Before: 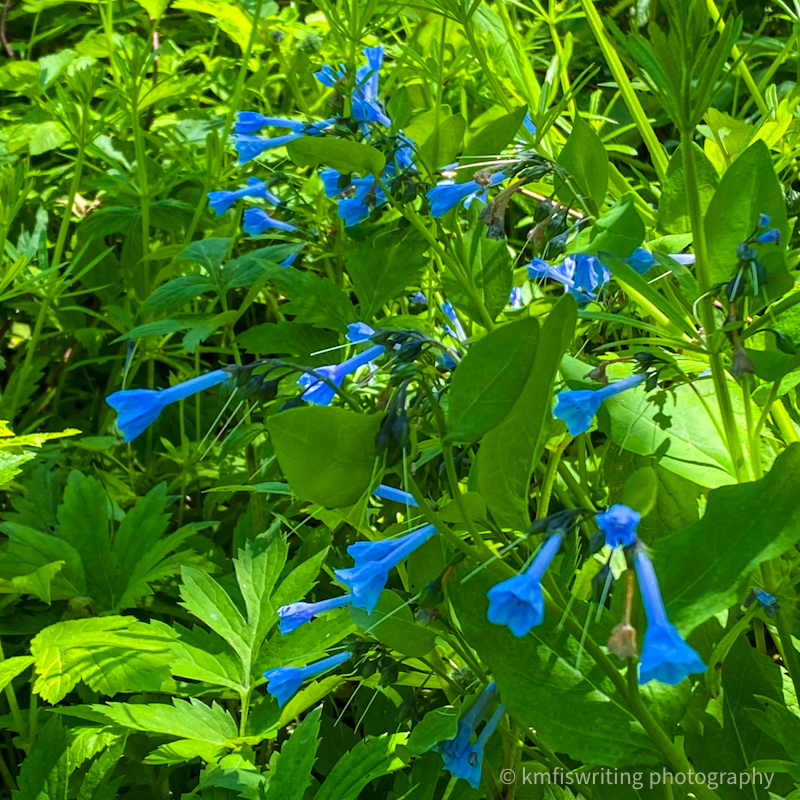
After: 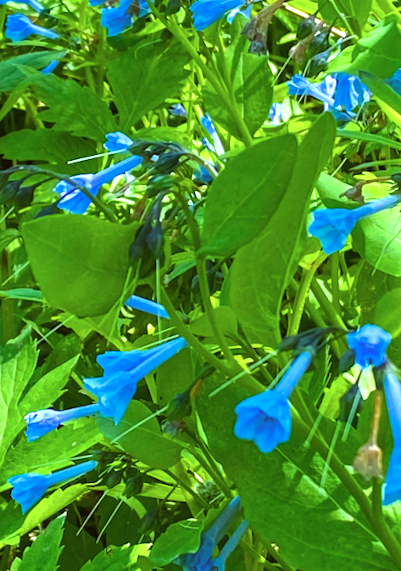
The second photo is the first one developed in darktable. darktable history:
color correction: highlights a* -3.28, highlights b* -6.24, shadows a* 3.1, shadows b* 5.19
crop: left 31.379%, top 24.658%, right 20.326%, bottom 6.628%
exposure: black level correction -0.002, exposure 0.708 EV, compensate exposure bias true, compensate highlight preservation false
rotate and perspective: rotation 2.27°, automatic cropping off
